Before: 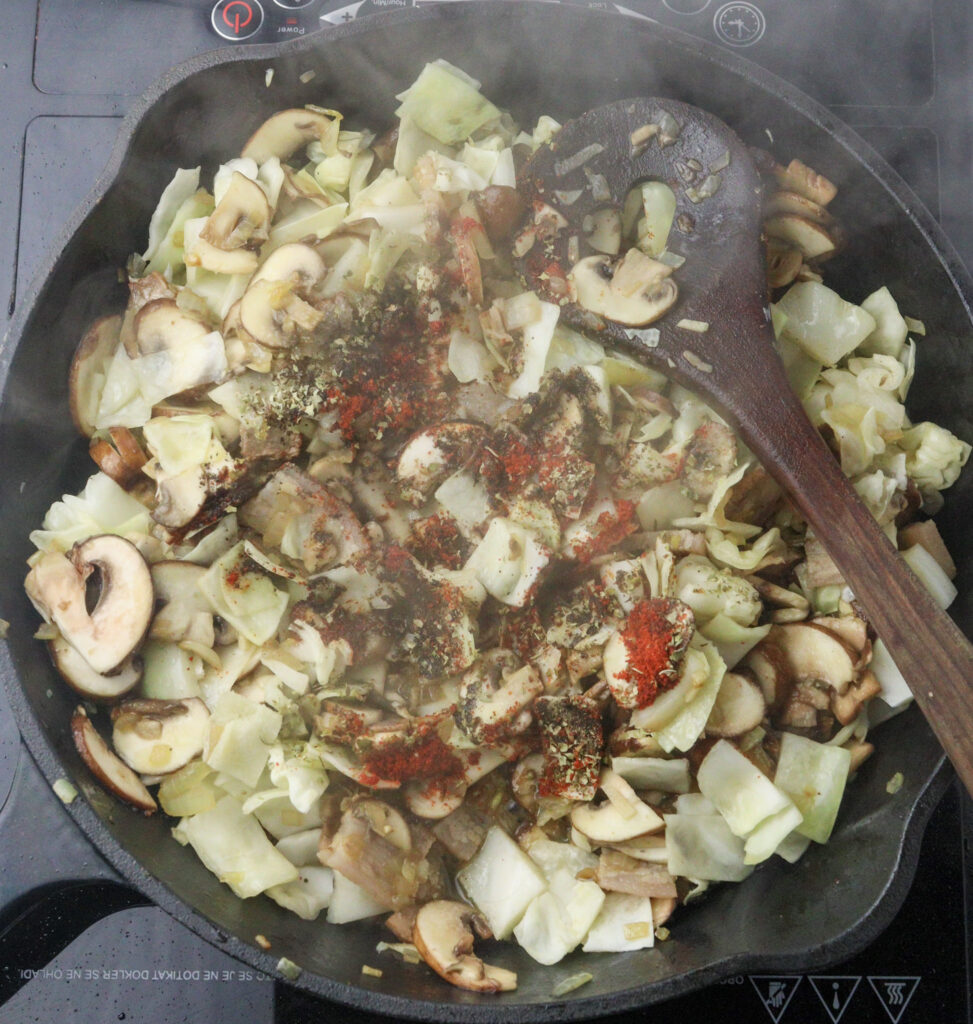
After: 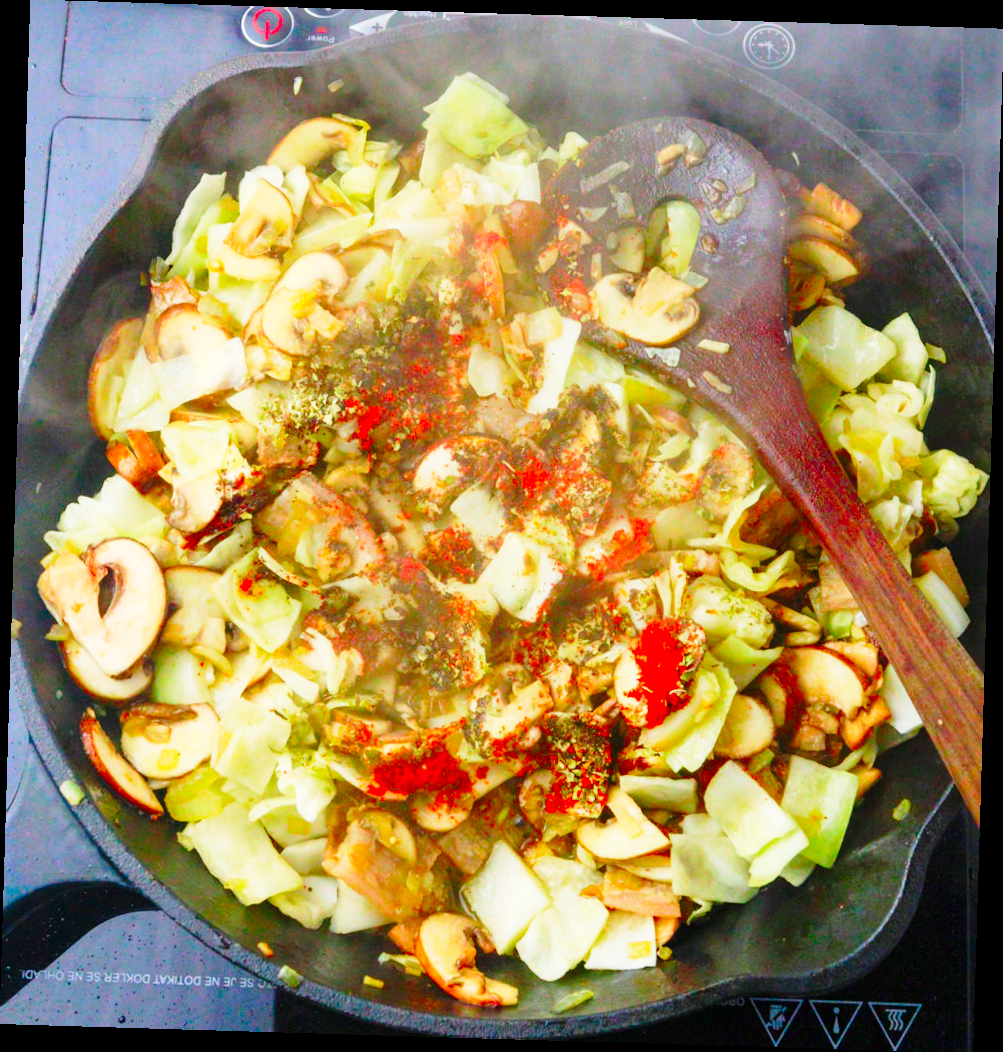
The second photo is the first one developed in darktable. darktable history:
rotate and perspective: rotation 1.72°, automatic cropping off
color correction: saturation 2.15
base curve: curves: ch0 [(0, 0) (0.028, 0.03) (0.121, 0.232) (0.46, 0.748) (0.859, 0.968) (1, 1)], preserve colors none
